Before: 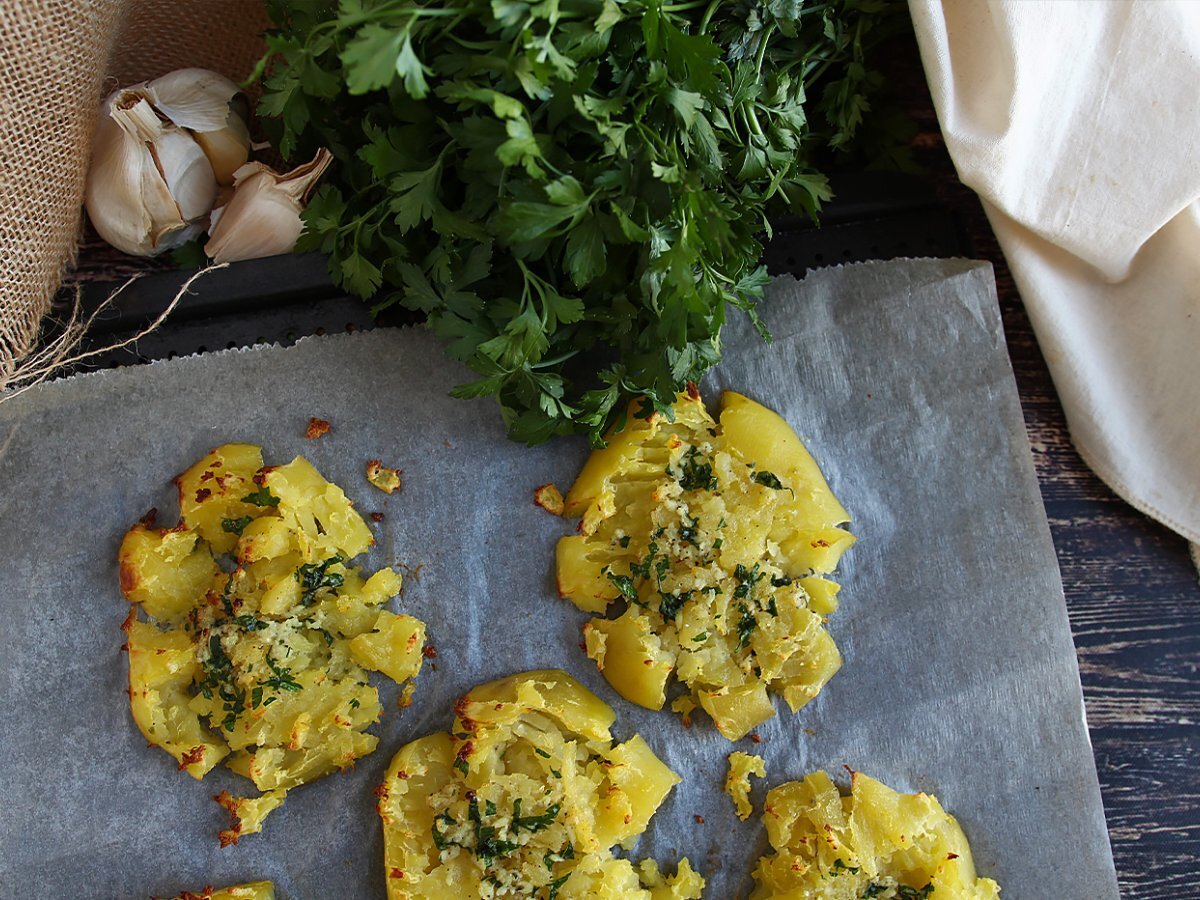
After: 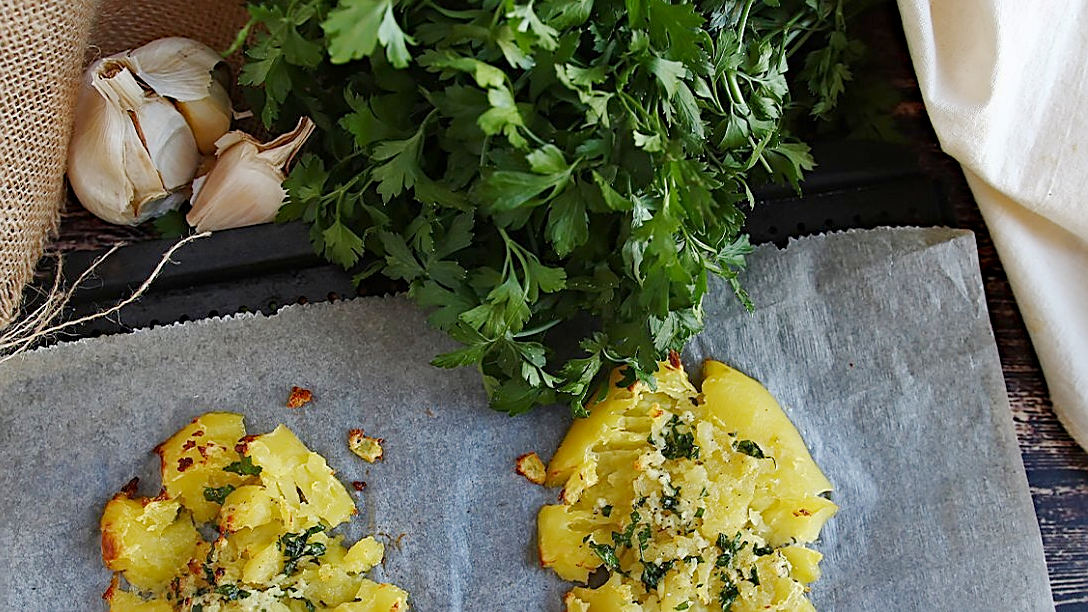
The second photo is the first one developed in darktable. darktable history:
base curve: curves: ch0 [(0, 0) (0.158, 0.273) (0.879, 0.895) (1, 1)], preserve colors none
crop: left 1.509%, top 3.452%, right 7.696%, bottom 28.452%
haze removal: on, module defaults
sharpen: on, module defaults
